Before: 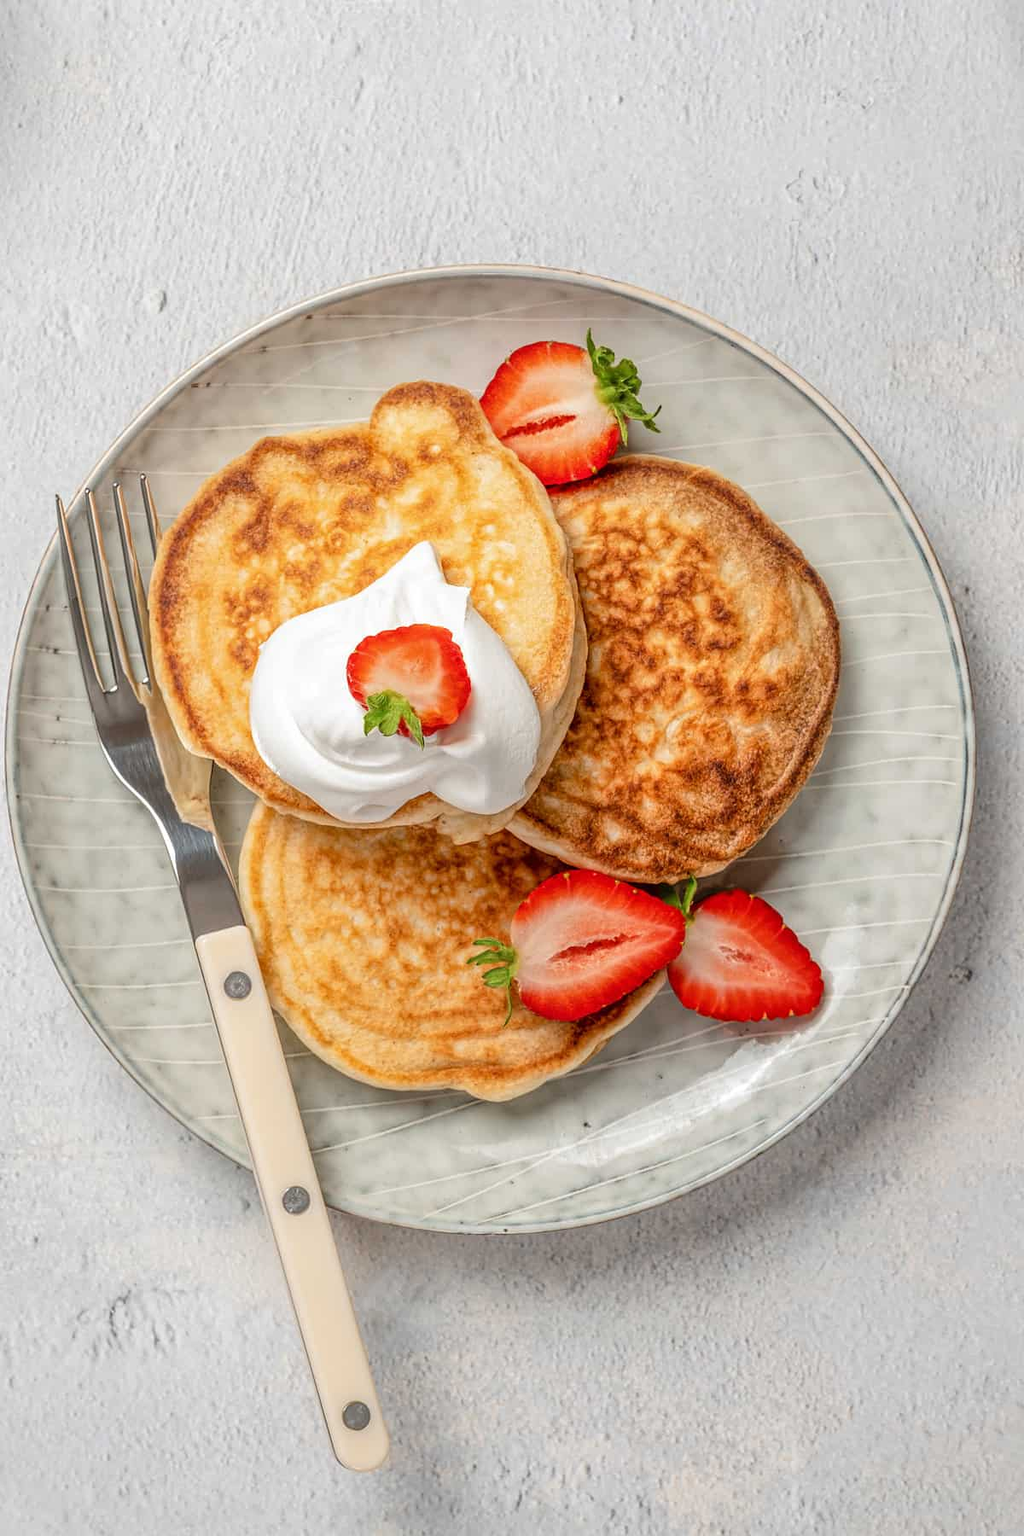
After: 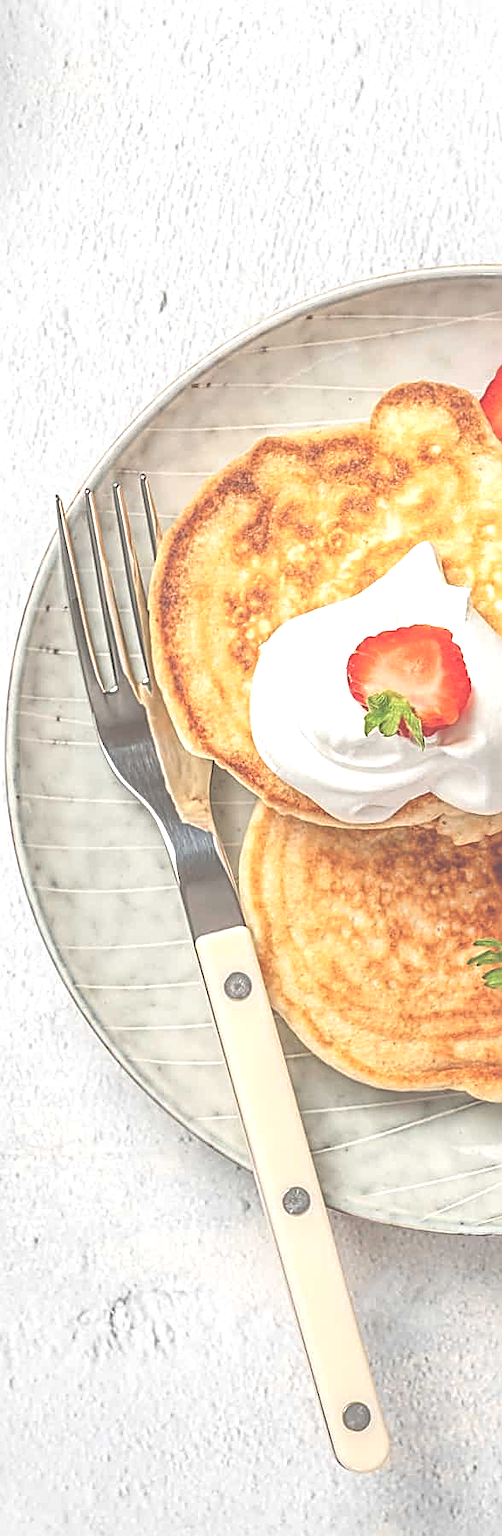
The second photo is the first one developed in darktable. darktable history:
crop and rotate: left 0%, top 0%, right 50.845%
exposure: black level correction -0.071, exposure 0.5 EV, compensate highlight preservation false
sharpen: radius 3.025, amount 0.757
